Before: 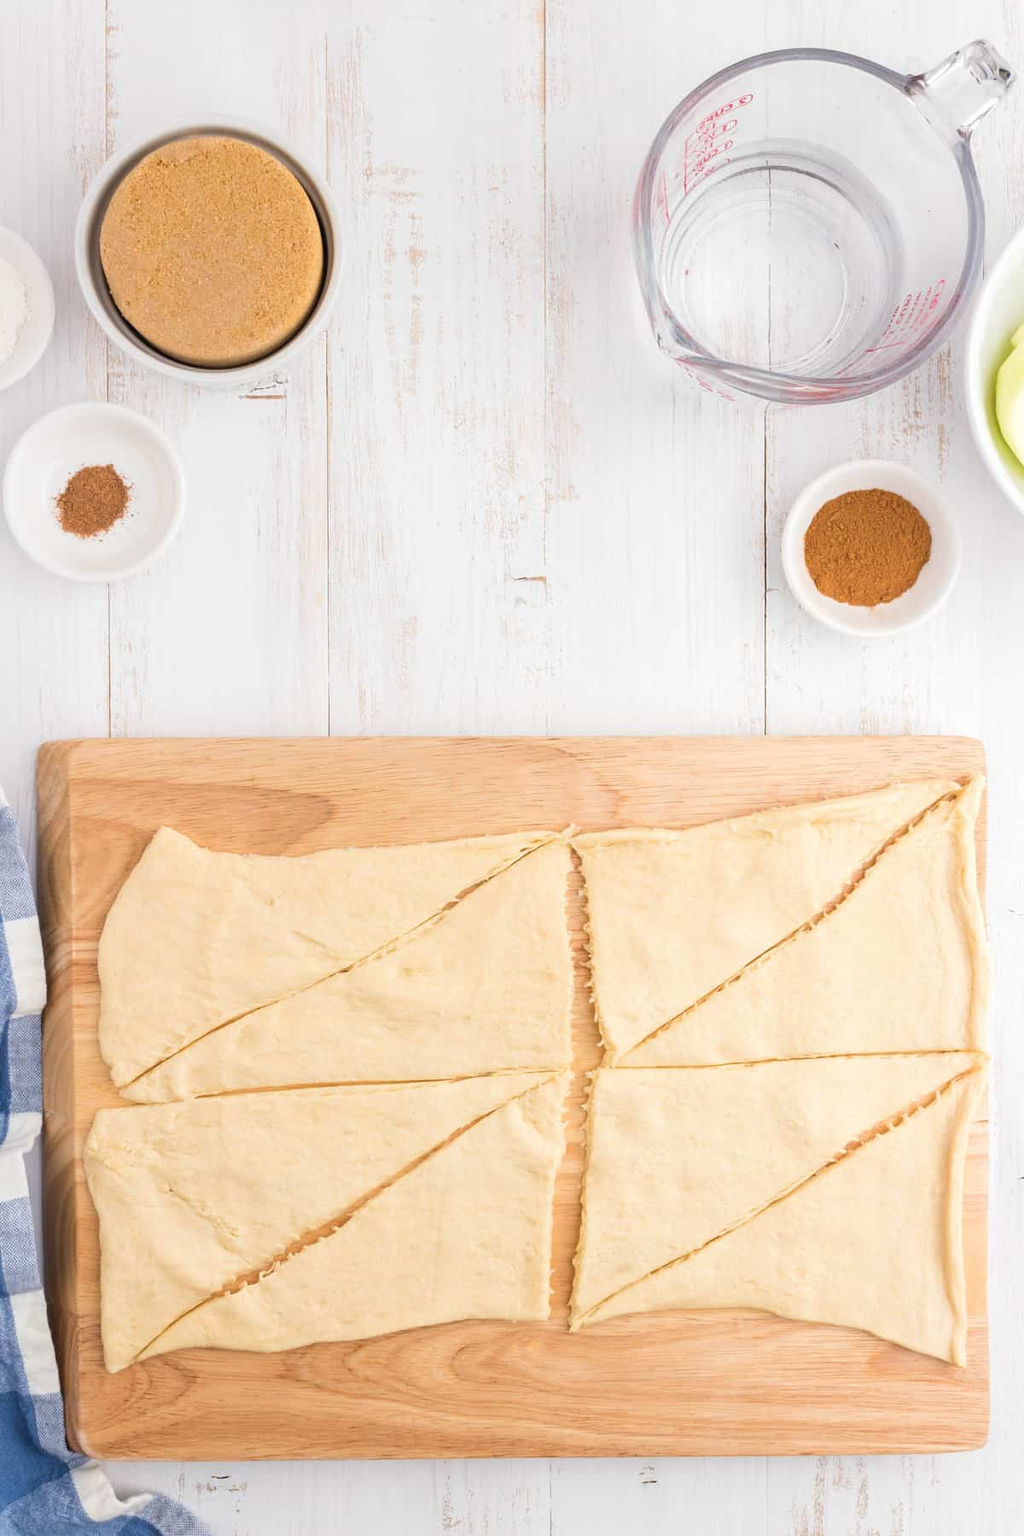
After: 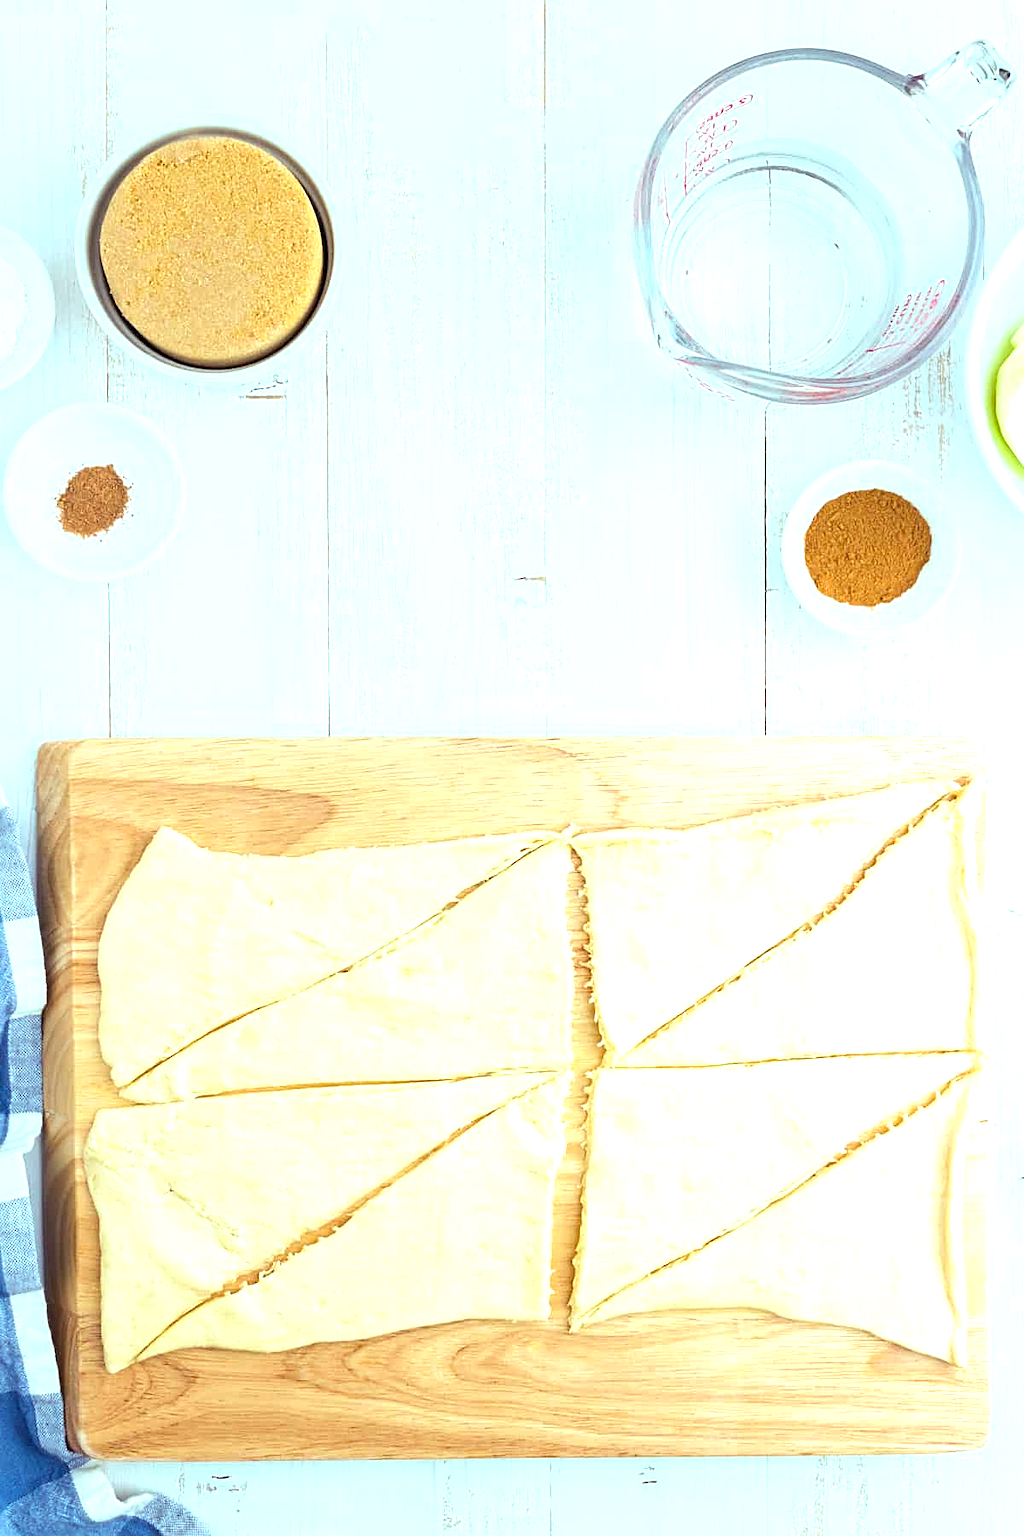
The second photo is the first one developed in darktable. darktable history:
sharpen: on, module defaults
color balance rgb: shadows lift › luminance -21.749%, shadows lift › chroma 6.558%, shadows lift › hue 268.92°, highlights gain › chroma 4.126%, highlights gain › hue 202.4°, perceptual saturation grading › global saturation 10.8%, perceptual brilliance grading › global brilliance 18.178%
